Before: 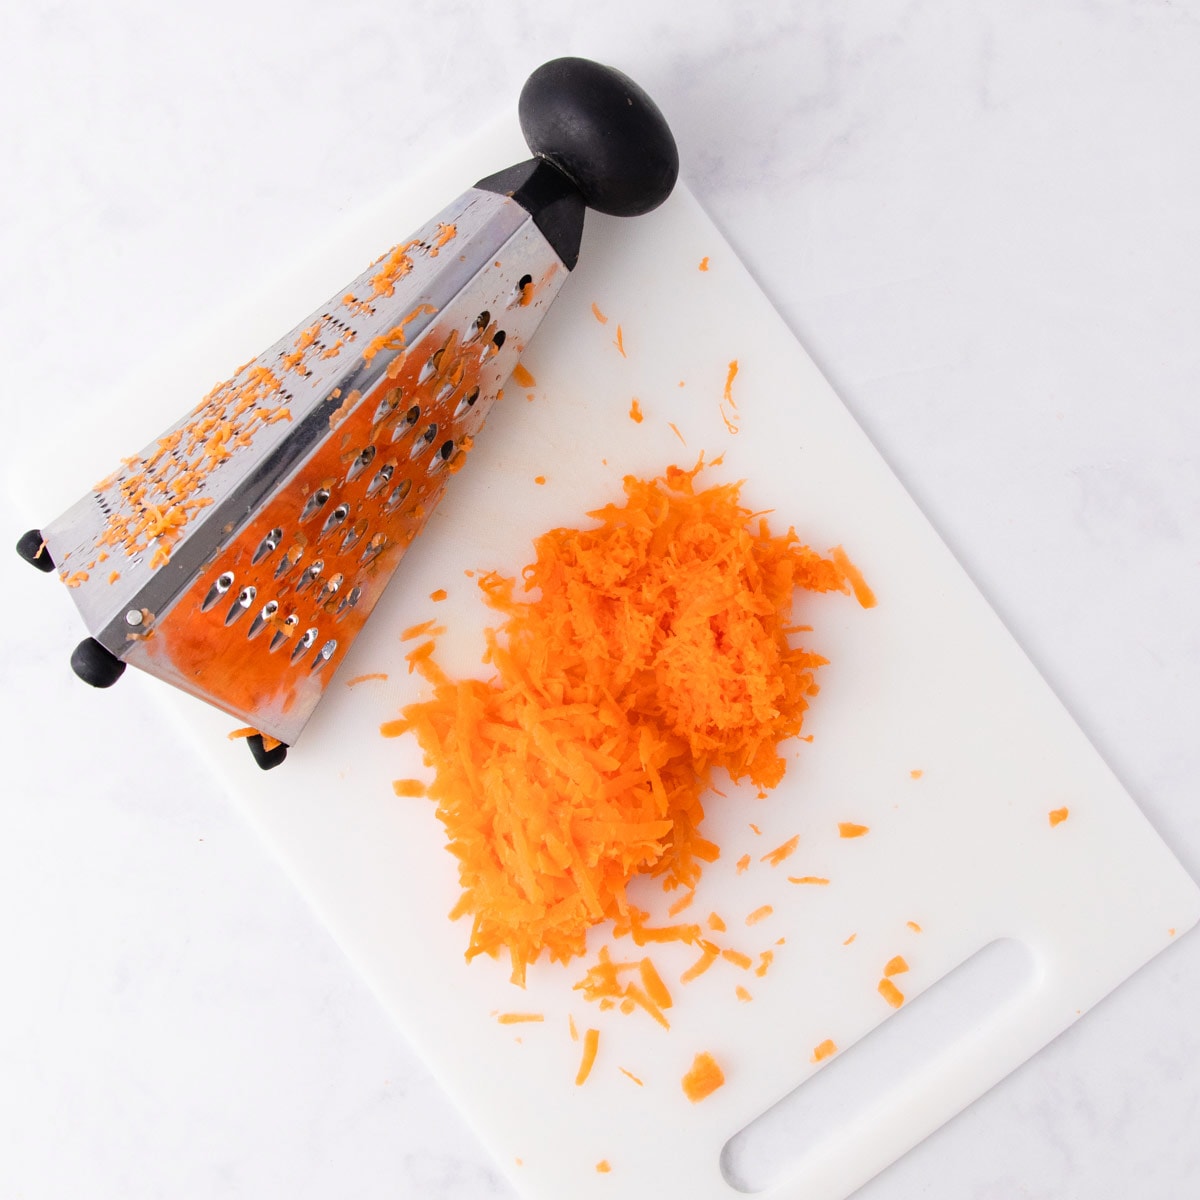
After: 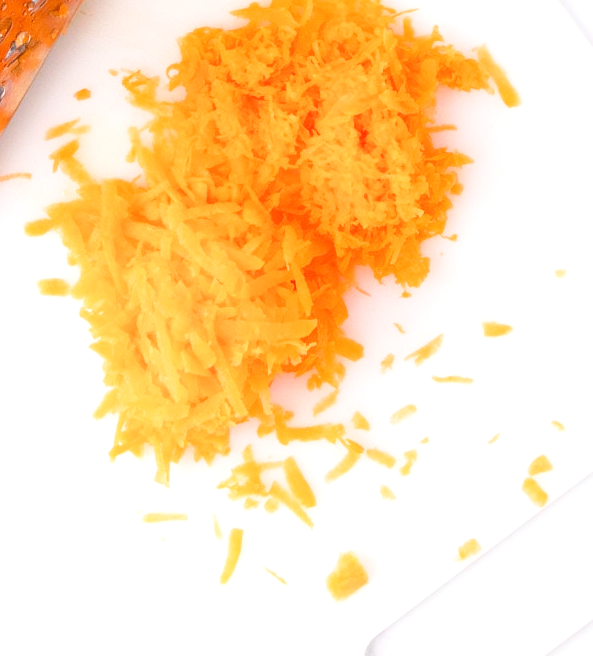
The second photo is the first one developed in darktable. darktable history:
exposure: black level correction -0.002, exposure 0.54 EV, compensate highlight preservation false
tone curve: curves: ch0 [(0, 0) (0.003, 0.019) (0.011, 0.022) (0.025, 0.025) (0.044, 0.04) (0.069, 0.069) (0.1, 0.108) (0.136, 0.152) (0.177, 0.199) (0.224, 0.26) (0.277, 0.321) (0.335, 0.392) (0.399, 0.472) (0.468, 0.547) (0.543, 0.624) (0.623, 0.713) (0.709, 0.786) (0.801, 0.865) (0.898, 0.939) (1, 1)], preserve colors none
crop: left 29.672%, top 41.786%, right 20.851%, bottom 3.487%
